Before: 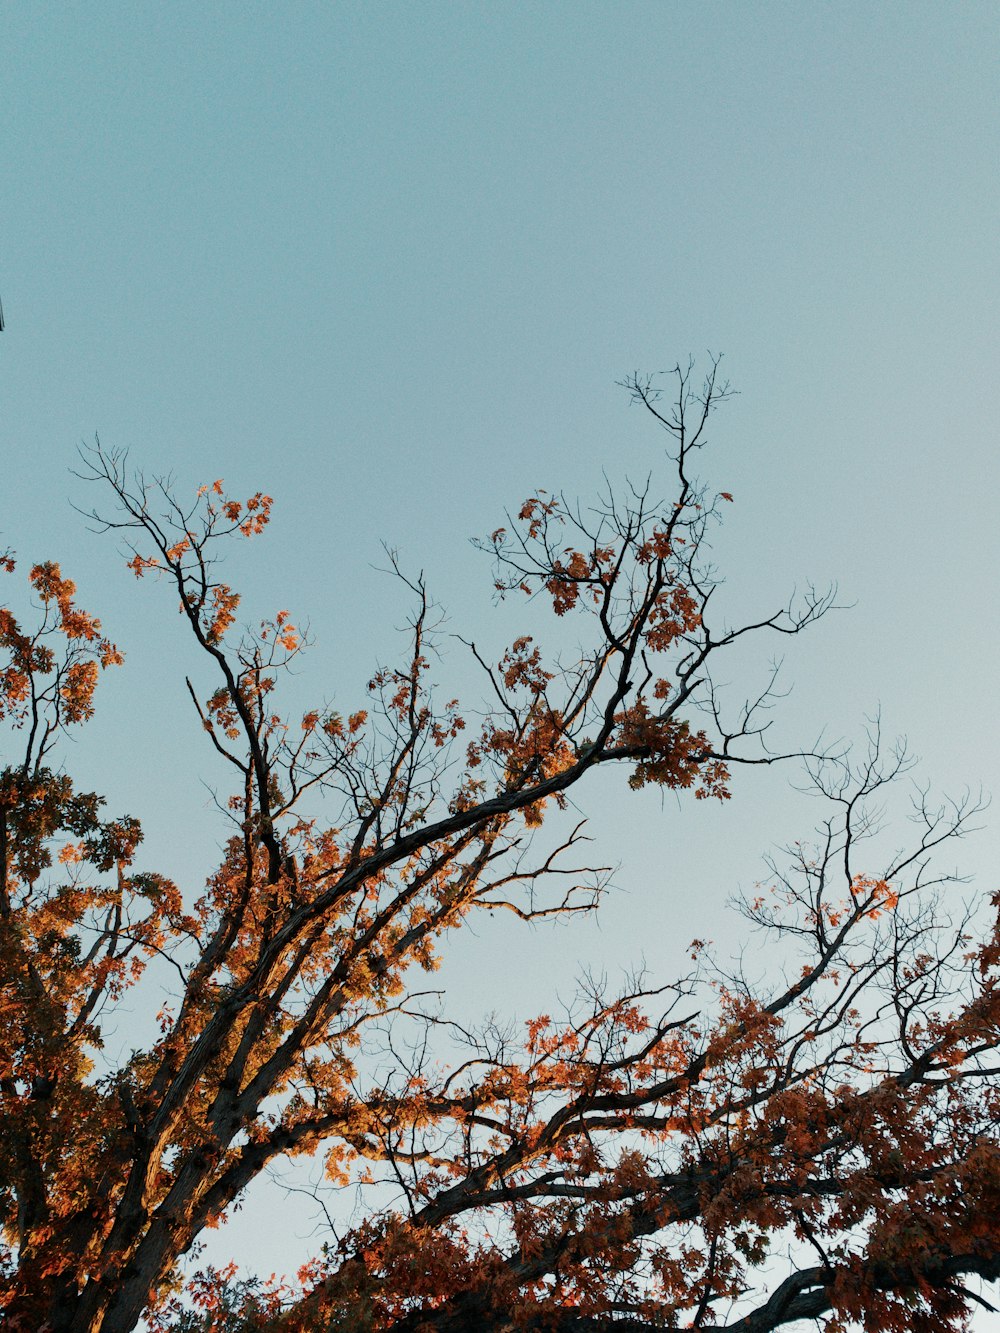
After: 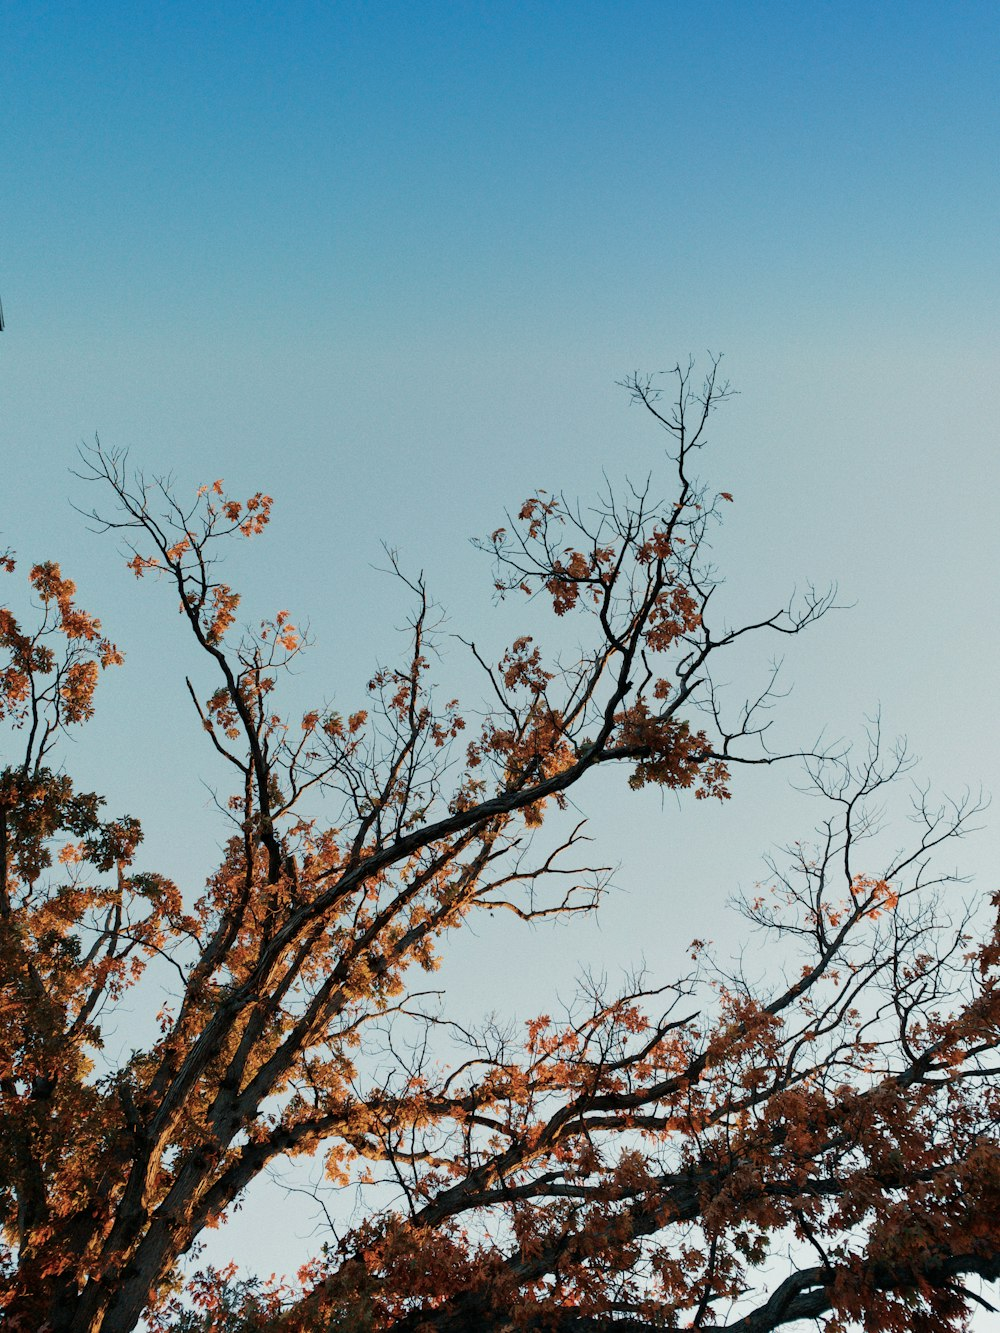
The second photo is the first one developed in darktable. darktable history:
tone equalizer: on, module defaults
color zones: curves: ch1 [(0, 0.469) (0.01, 0.469) (0.12, 0.446) (0.248, 0.469) (0.5, 0.5) (0.748, 0.5) (0.99, 0.469) (1, 0.469)]
graduated density: density 2.02 EV, hardness 44%, rotation 0.374°, offset 8.21, hue 208.8°, saturation 97%
